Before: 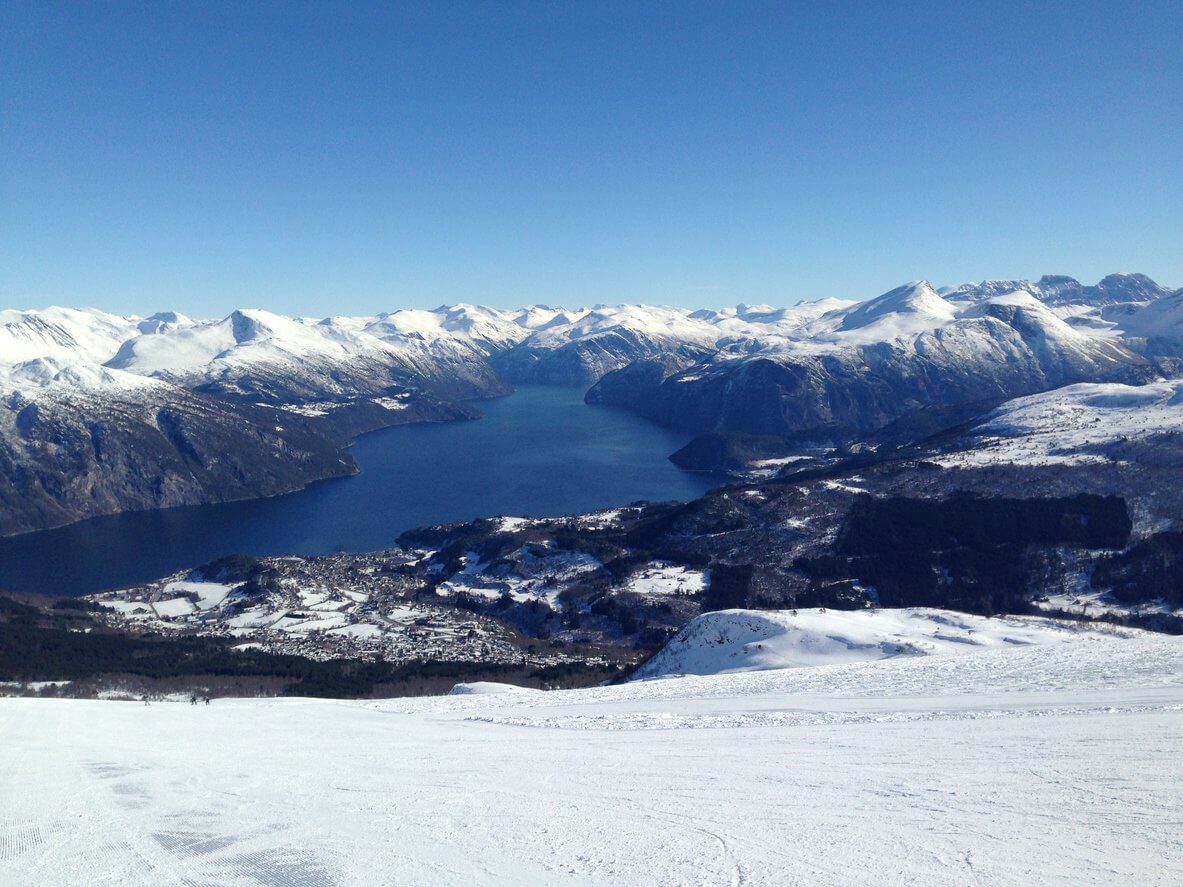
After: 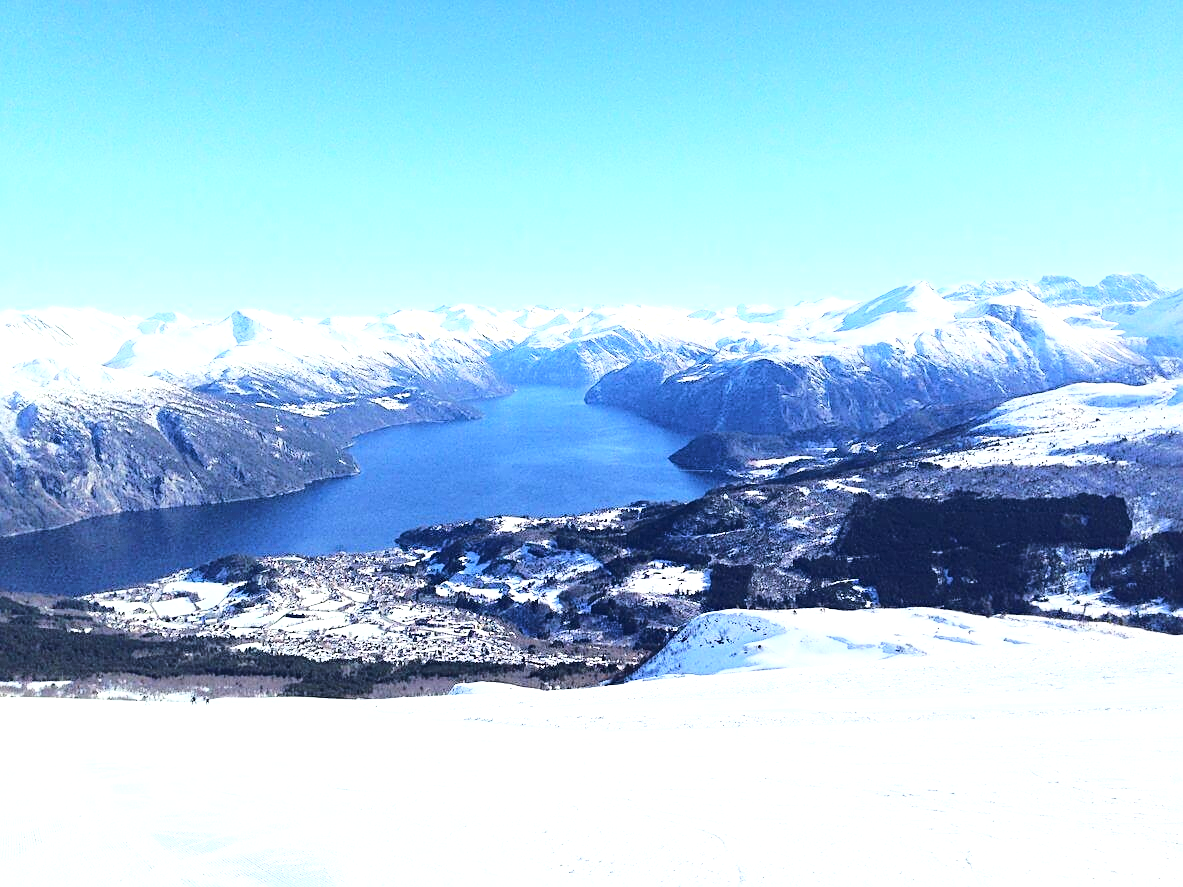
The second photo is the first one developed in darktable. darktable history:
base curve: curves: ch0 [(0, 0) (0.032, 0.037) (0.105, 0.228) (0.435, 0.76) (0.856, 0.983) (1, 1)]
sharpen: on, module defaults
exposure: black level correction 0, exposure 1.1 EV, compensate highlight preservation false
